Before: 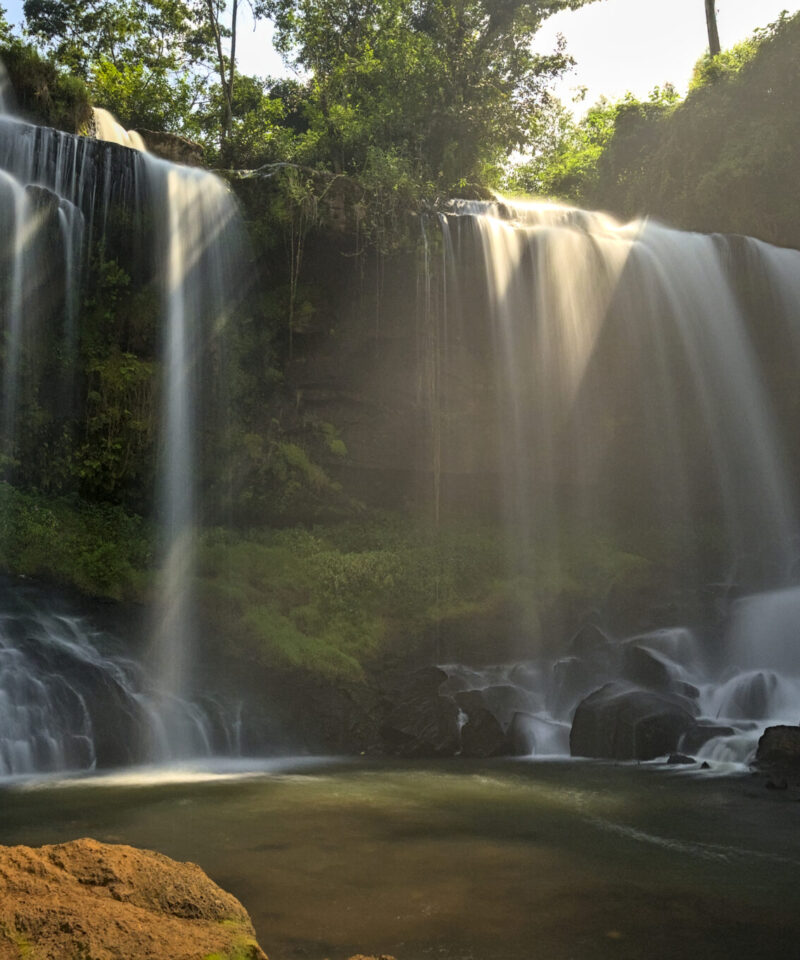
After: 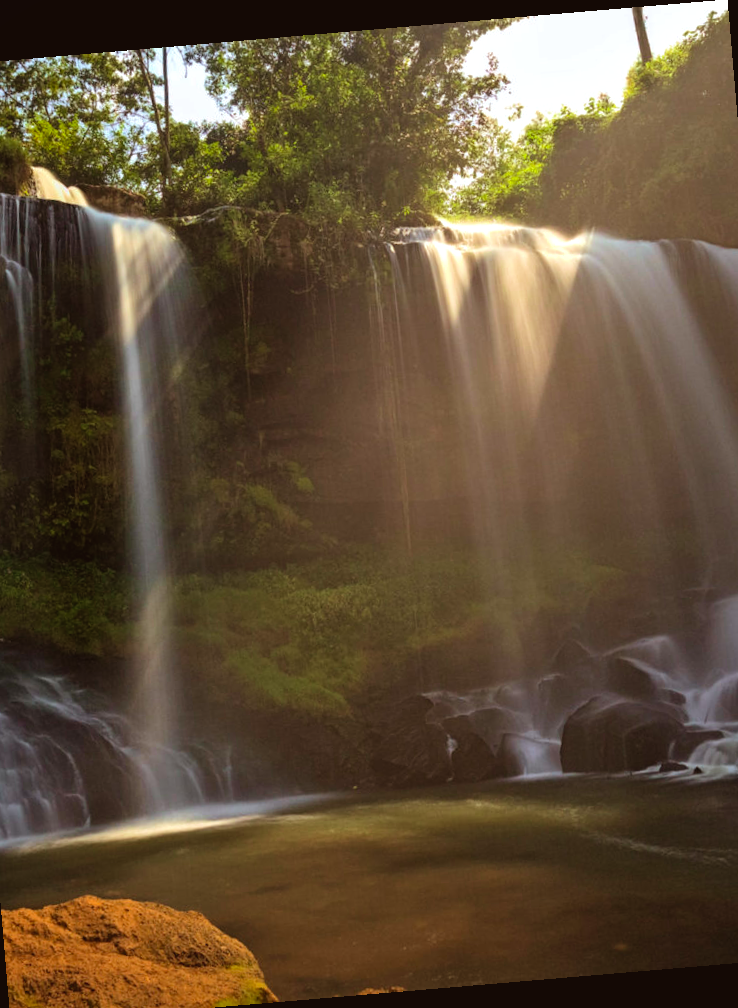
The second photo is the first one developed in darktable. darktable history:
velvia: on, module defaults
white balance: red 0.988, blue 1.017
crop: left 8.026%, right 7.374%
rotate and perspective: rotation -4.86°, automatic cropping off
exposure: black level correction -0.005, exposure 0.054 EV, compensate highlight preservation false
shadows and highlights: shadows 10, white point adjustment 1, highlights -40
rgb levels: mode RGB, independent channels, levels [[0, 0.5, 1], [0, 0.521, 1], [0, 0.536, 1]]
